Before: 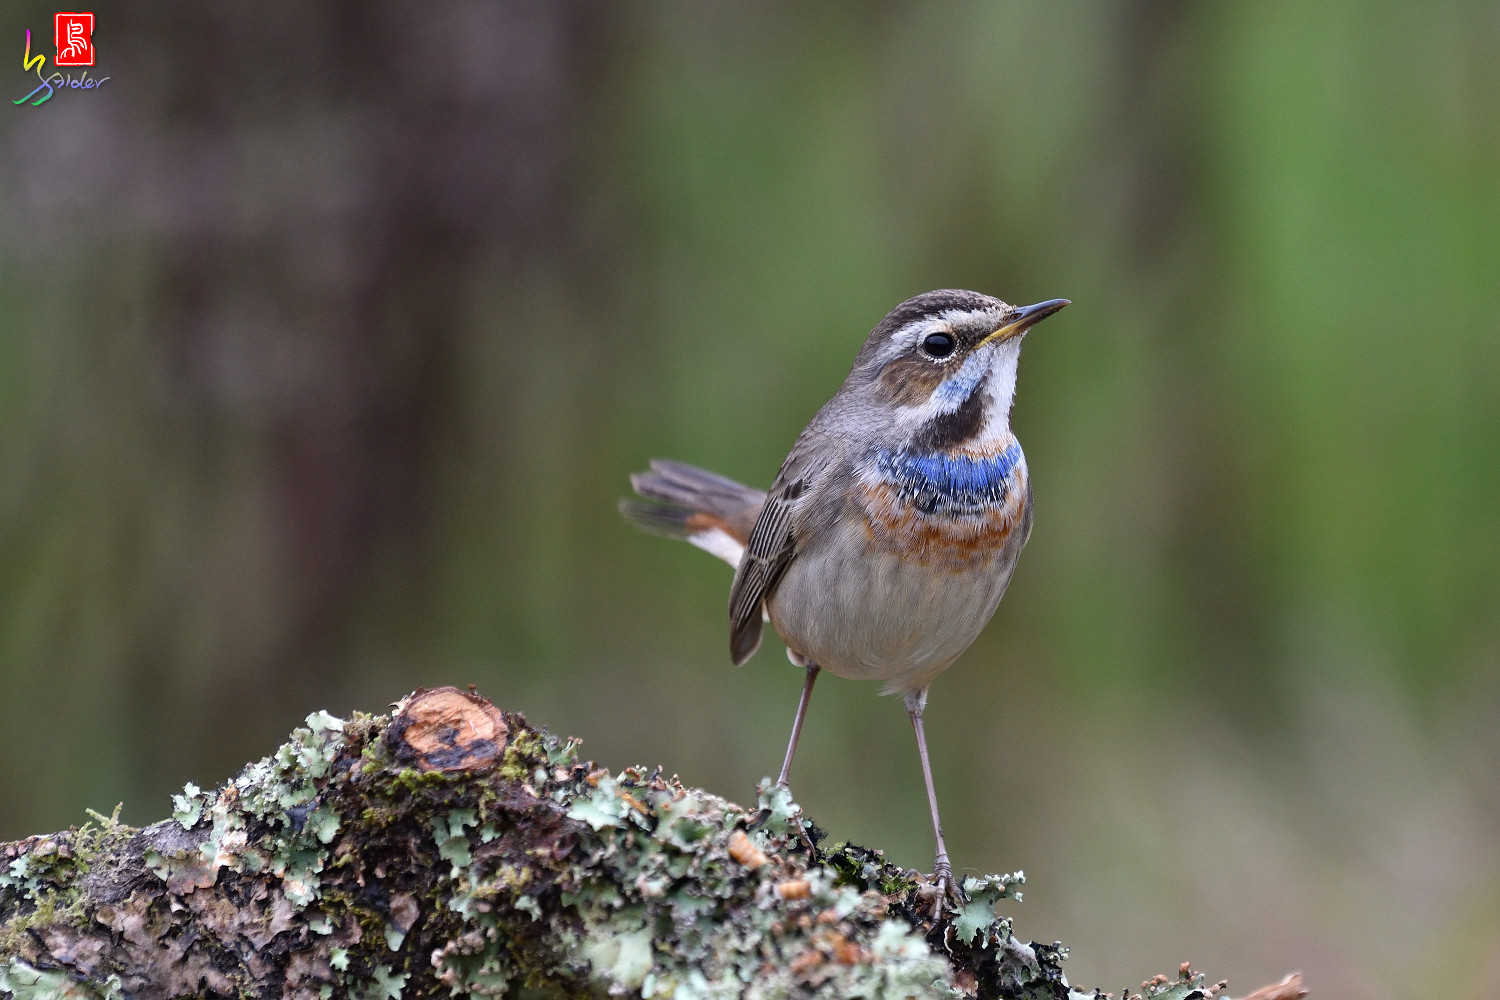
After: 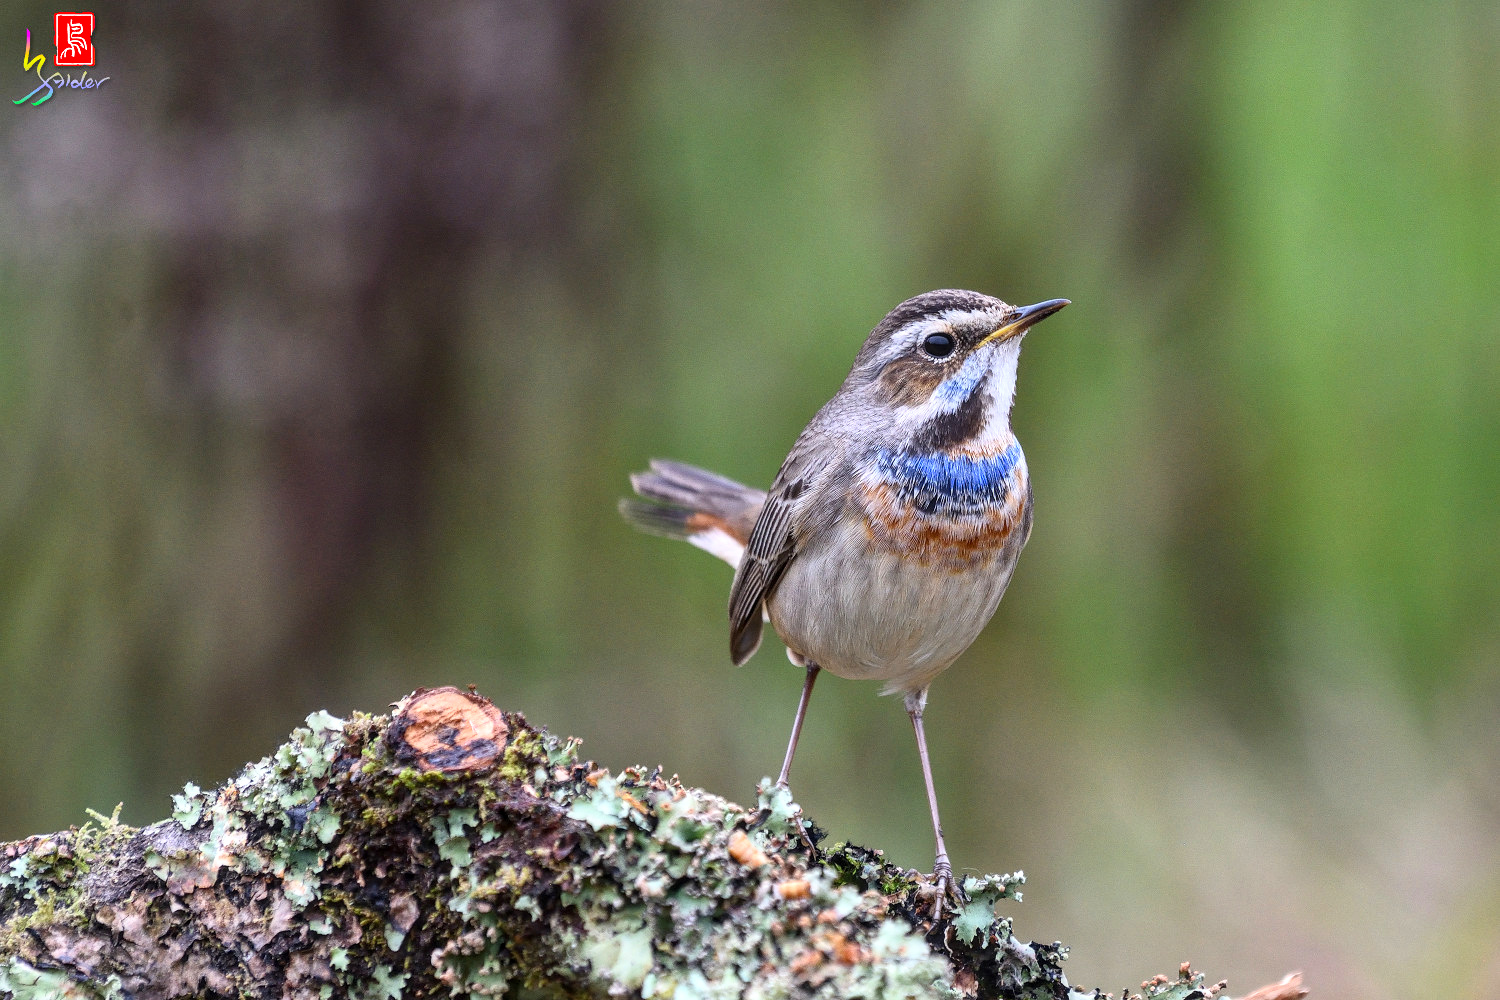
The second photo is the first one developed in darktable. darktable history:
local contrast: highlights 24%, detail 130%
contrast brightness saturation: contrast 0.201, brightness 0.164, saturation 0.23
tone equalizer: on, module defaults
